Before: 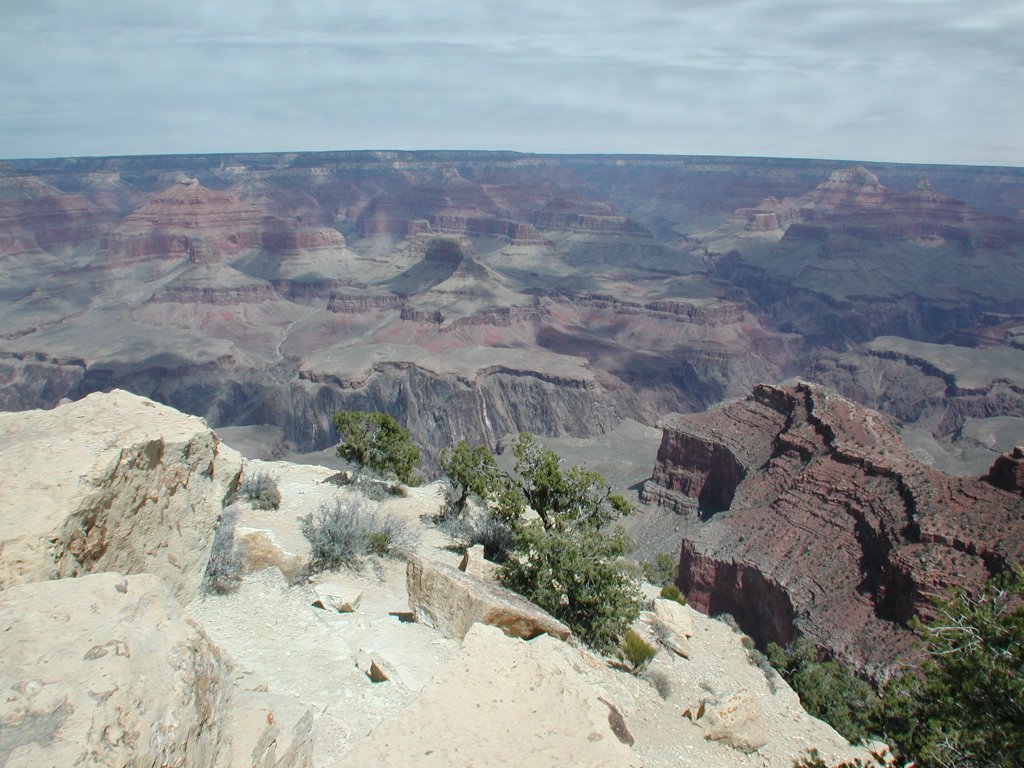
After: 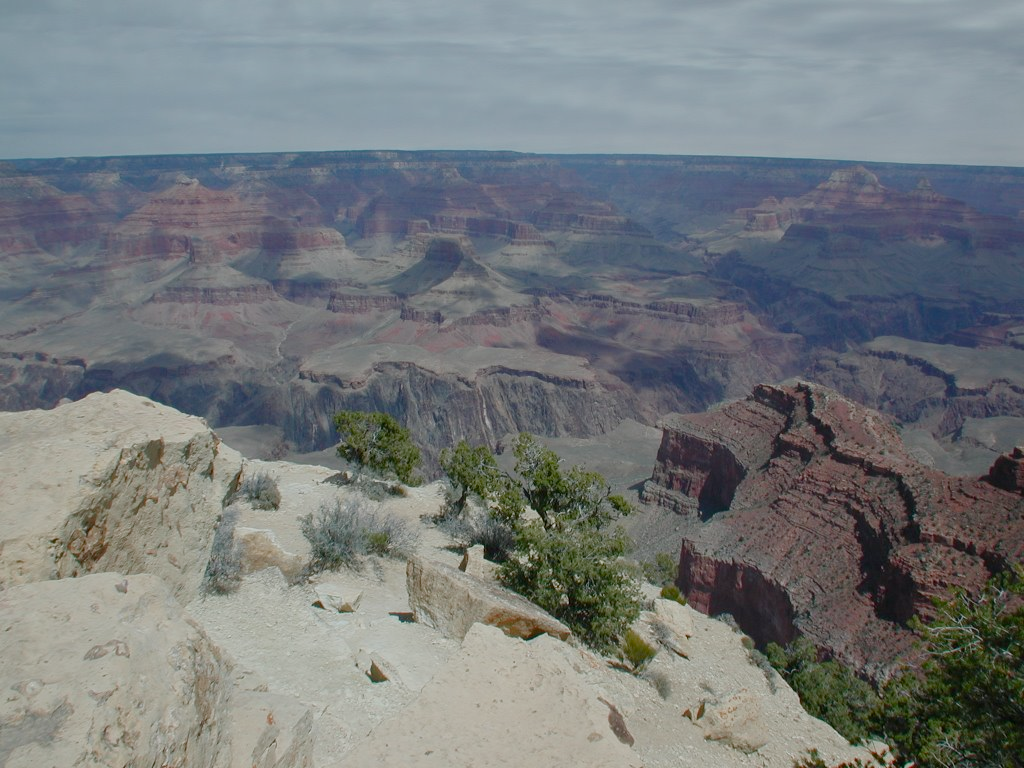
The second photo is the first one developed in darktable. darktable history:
color balance rgb: perceptual saturation grading › global saturation 20%, perceptual saturation grading › highlights -48.996%, perceptual saturation grading › shadows 25.003%, contrast -10.172%
exposure: exposure -0.56 EV, compensate exposure bias true, compensate highlight preservation false
